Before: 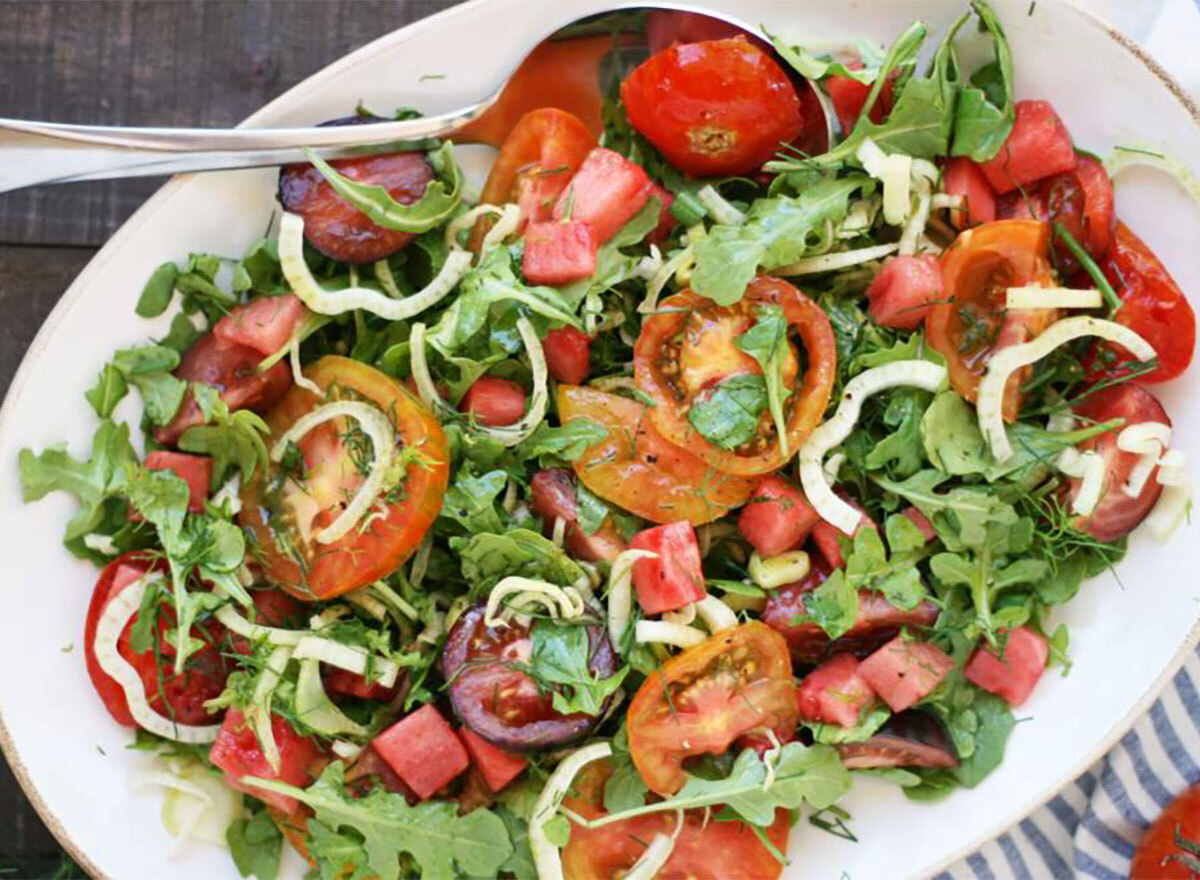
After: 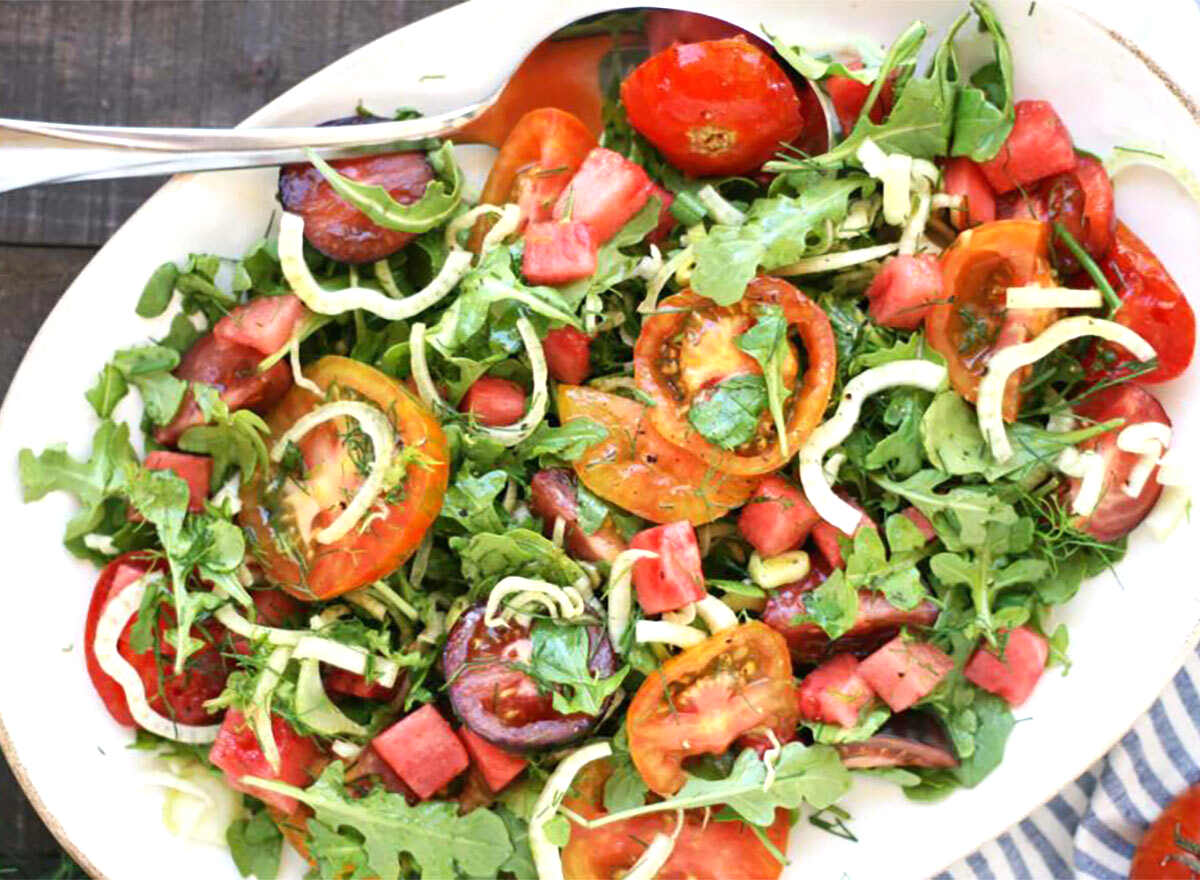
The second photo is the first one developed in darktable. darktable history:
exposure: exposure 0.434 EV, compensate highlight preservation false
